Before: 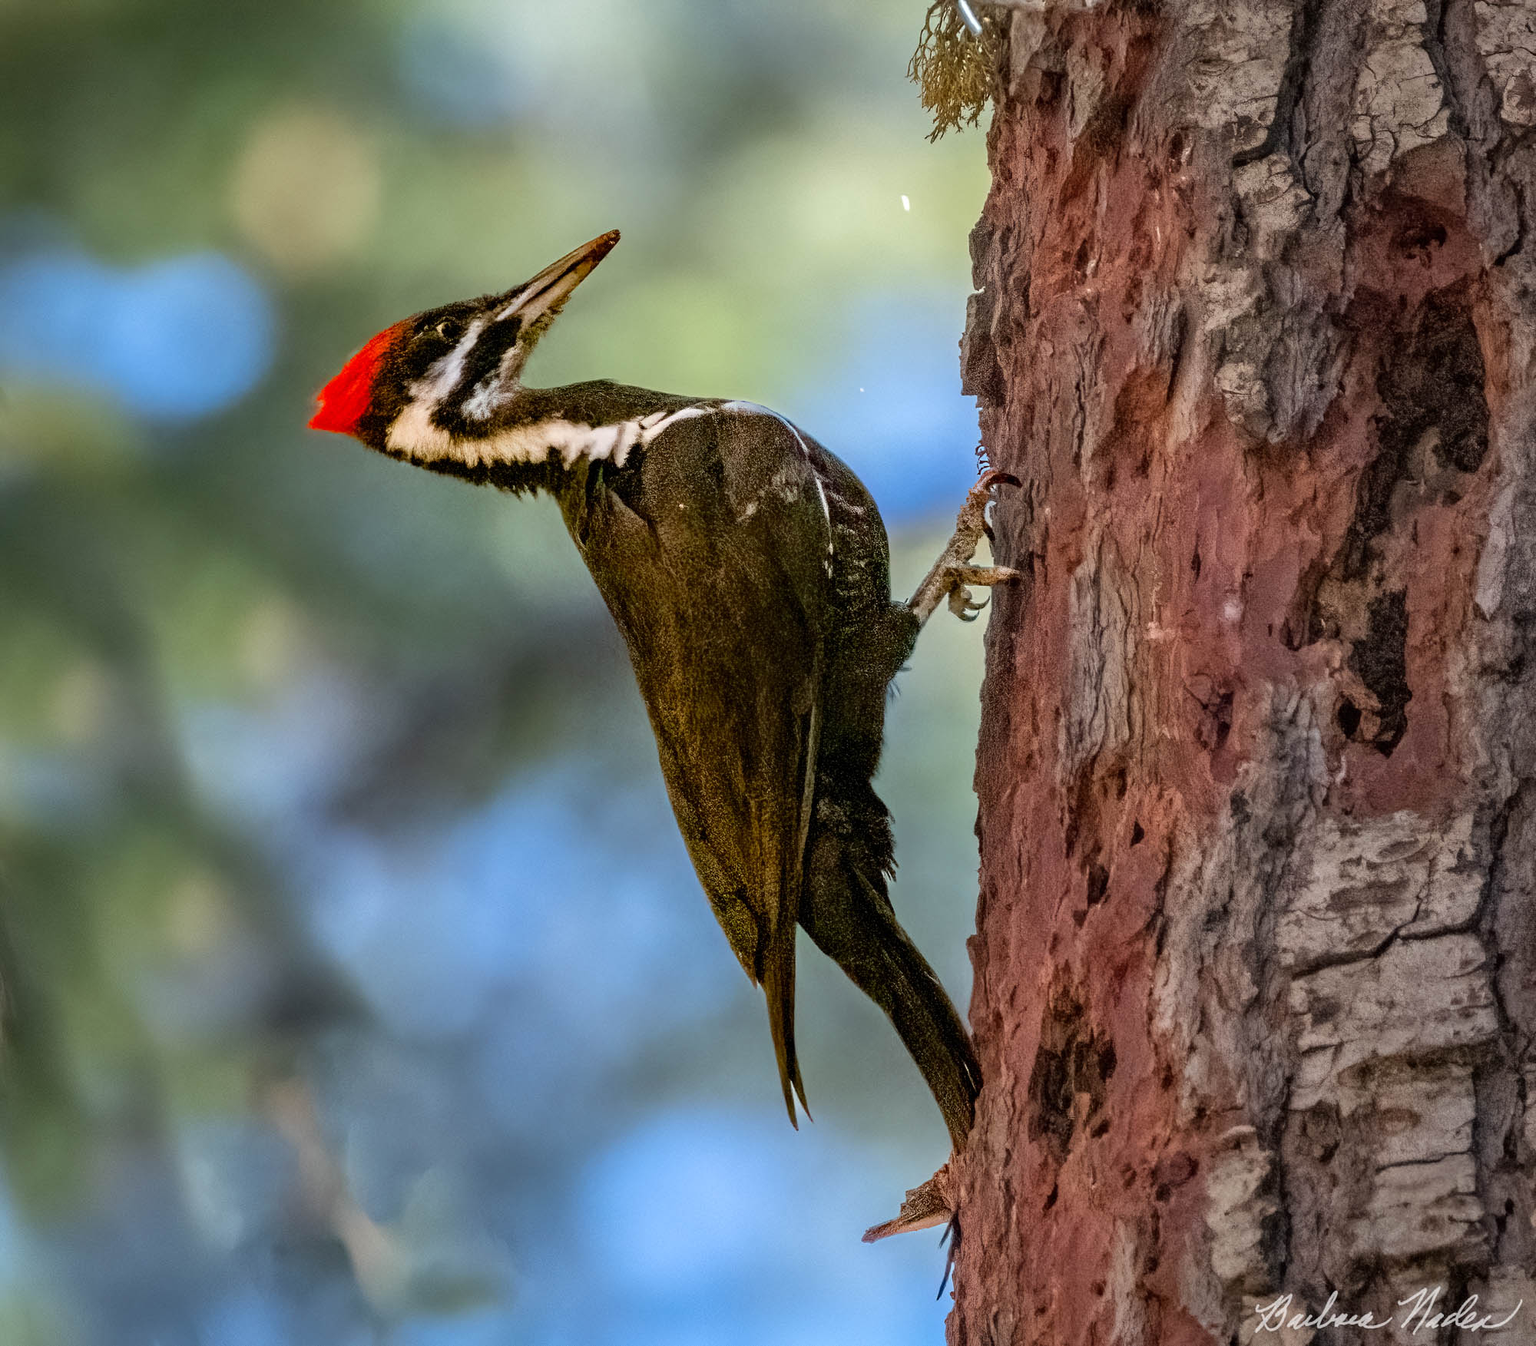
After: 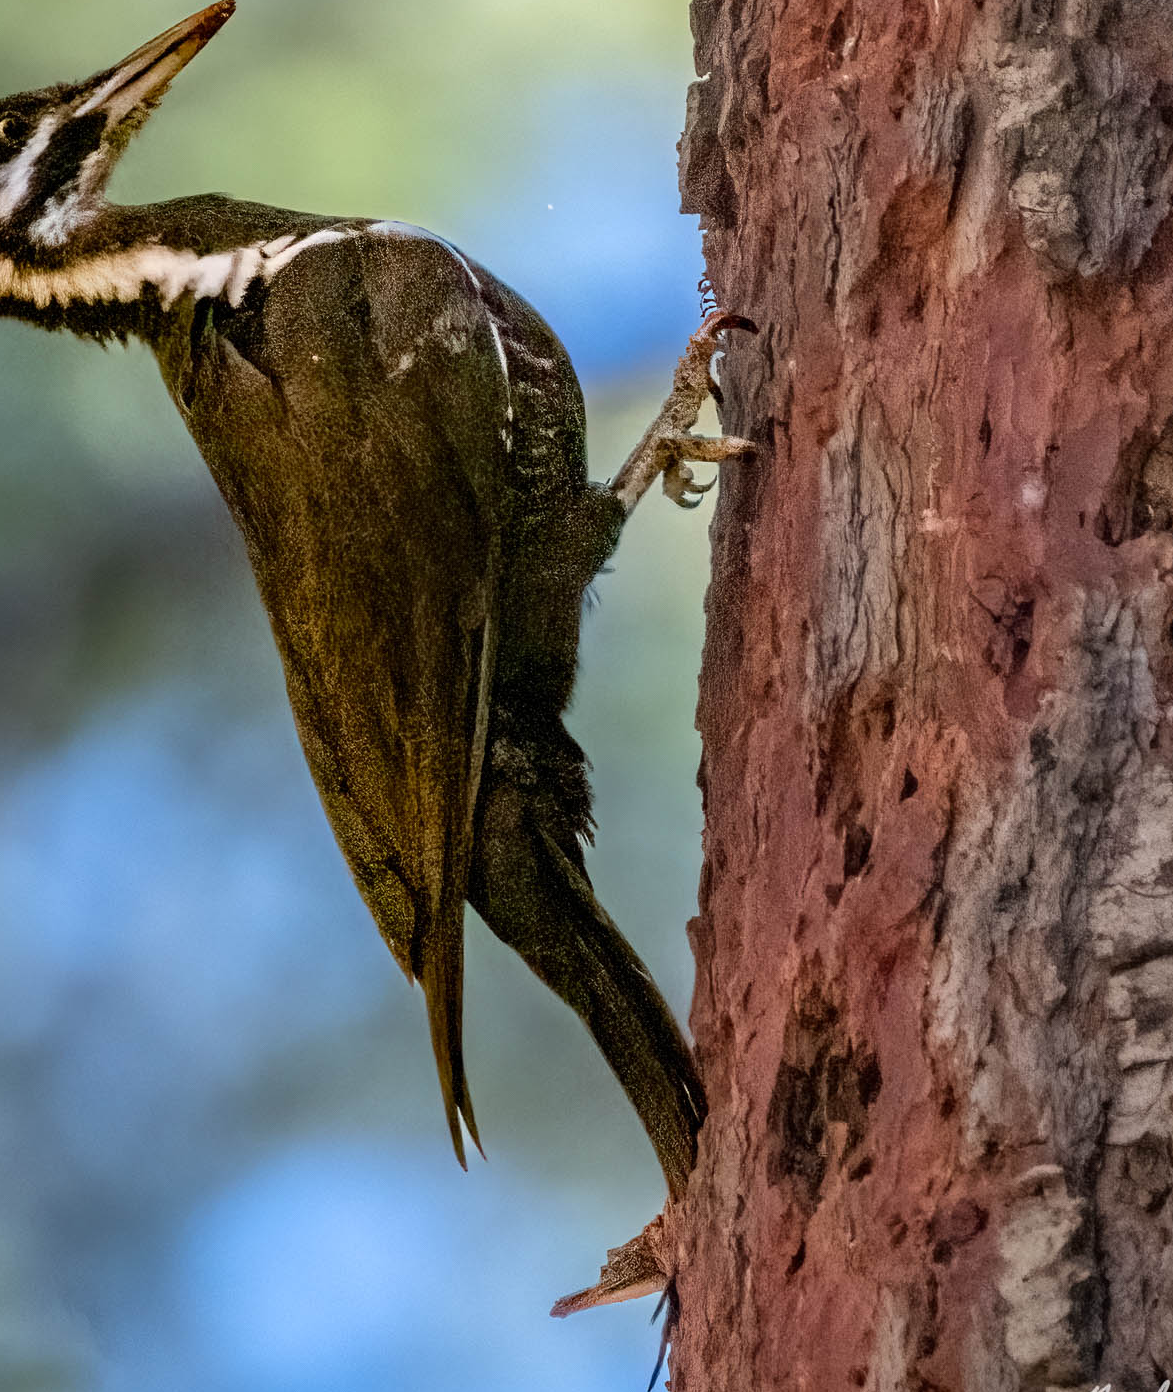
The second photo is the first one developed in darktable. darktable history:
crop and rotate: left 28.634%, top 17.209%, right 12.711%, bottom 3.36%
